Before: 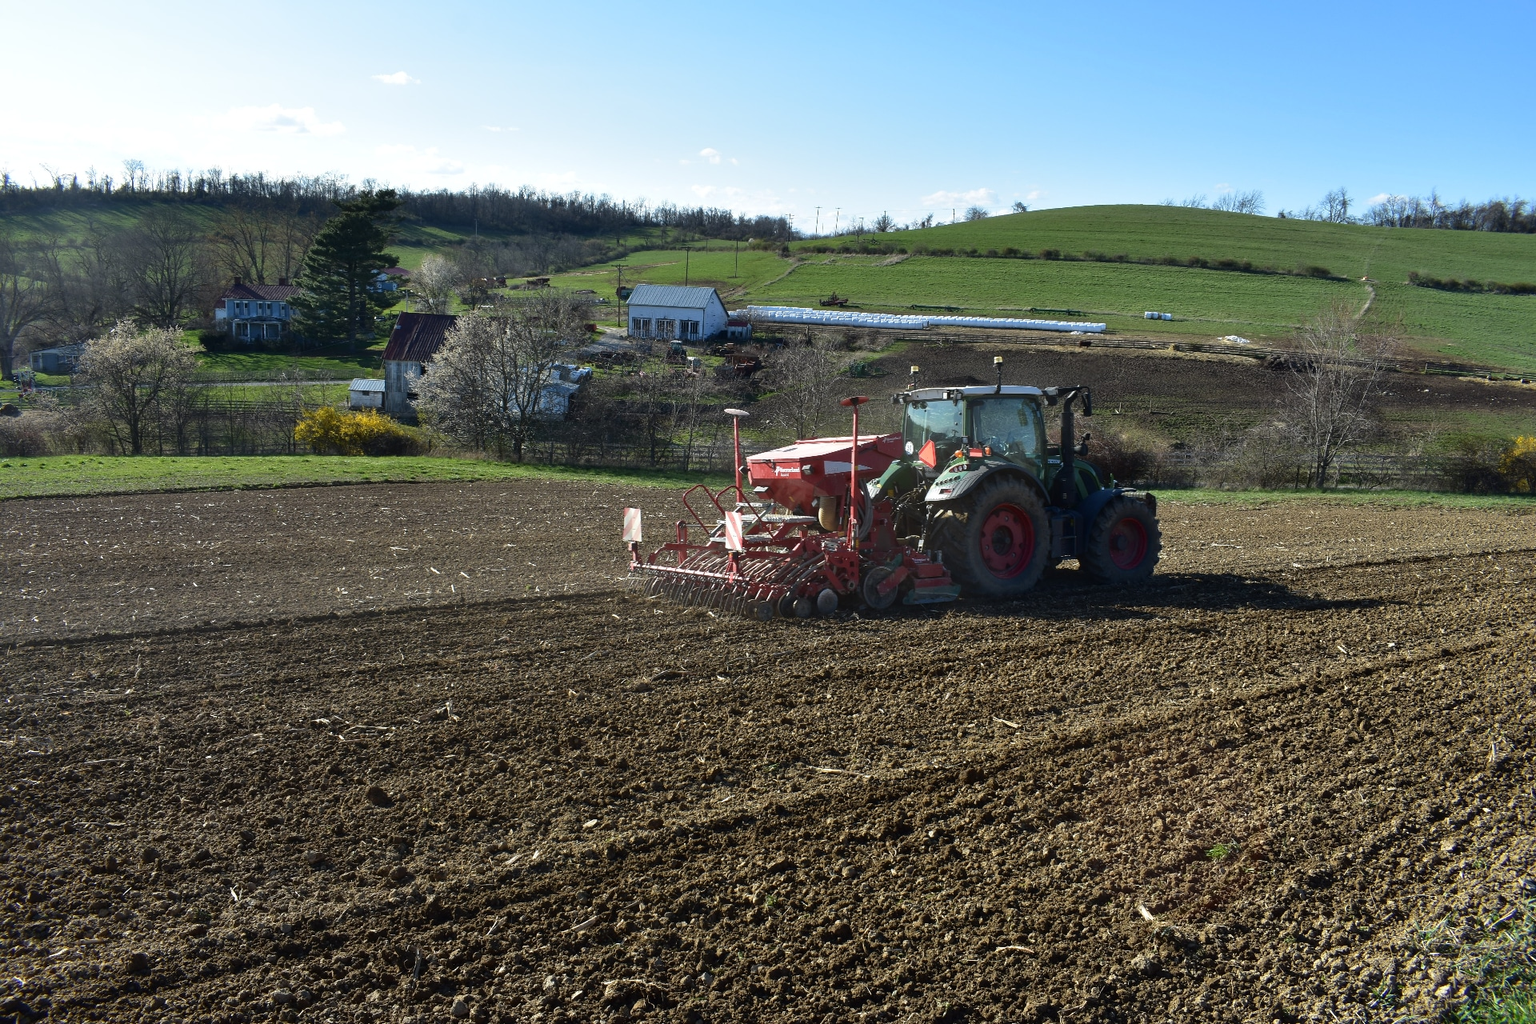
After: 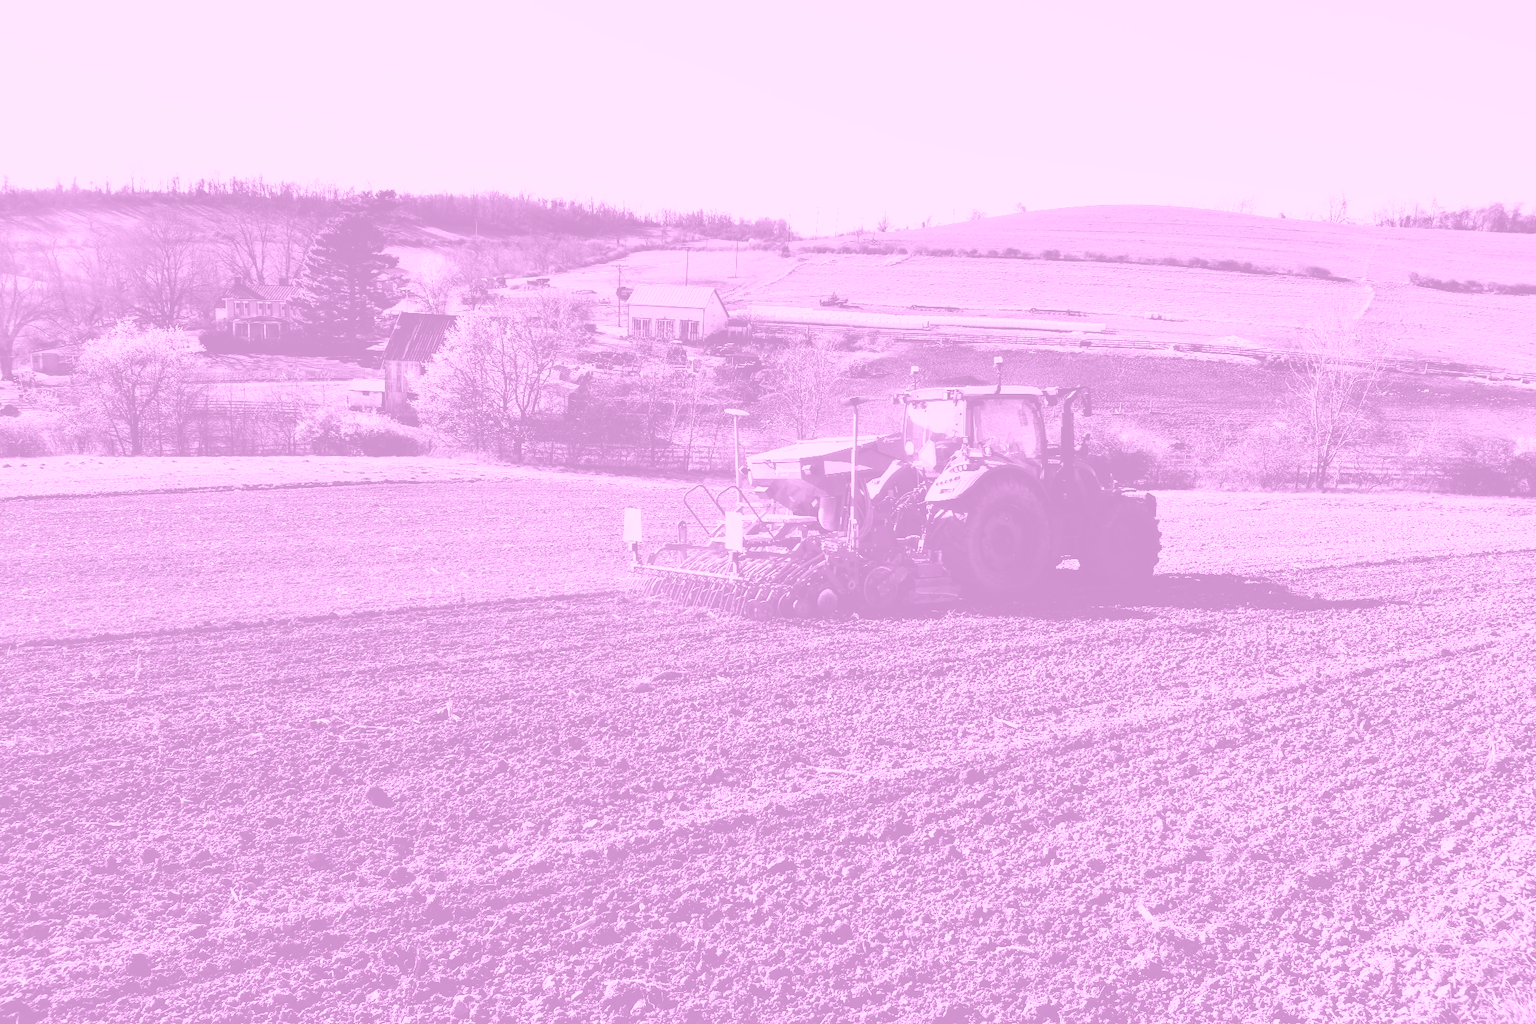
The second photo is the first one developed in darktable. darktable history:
colorize: hue 331.2°, saturation 75%, source mix 30.28%, lightness 70.52%, version 1
rgb curve: curves: ch0 [(0, 0) (0.21, 0.15) (0.24, 0.21) (0.5, 0.75) (0.75, 0.96) (0.89, 0.99) (1, 1)]; ch1 [(0, 0.02) (0.21, 0.13) (0.25, 0.2) (0.5, 0.67) (0.75, 0.9) (0.89, 0.97) (1, 1)]; ch2 [(0, 0.02) (0.21, 0.13) (0.25, 0.2) (0.5, 0.67) (0.75, 0.9) (0.89, 0.97) (1, 1)], compensate middle gray true
